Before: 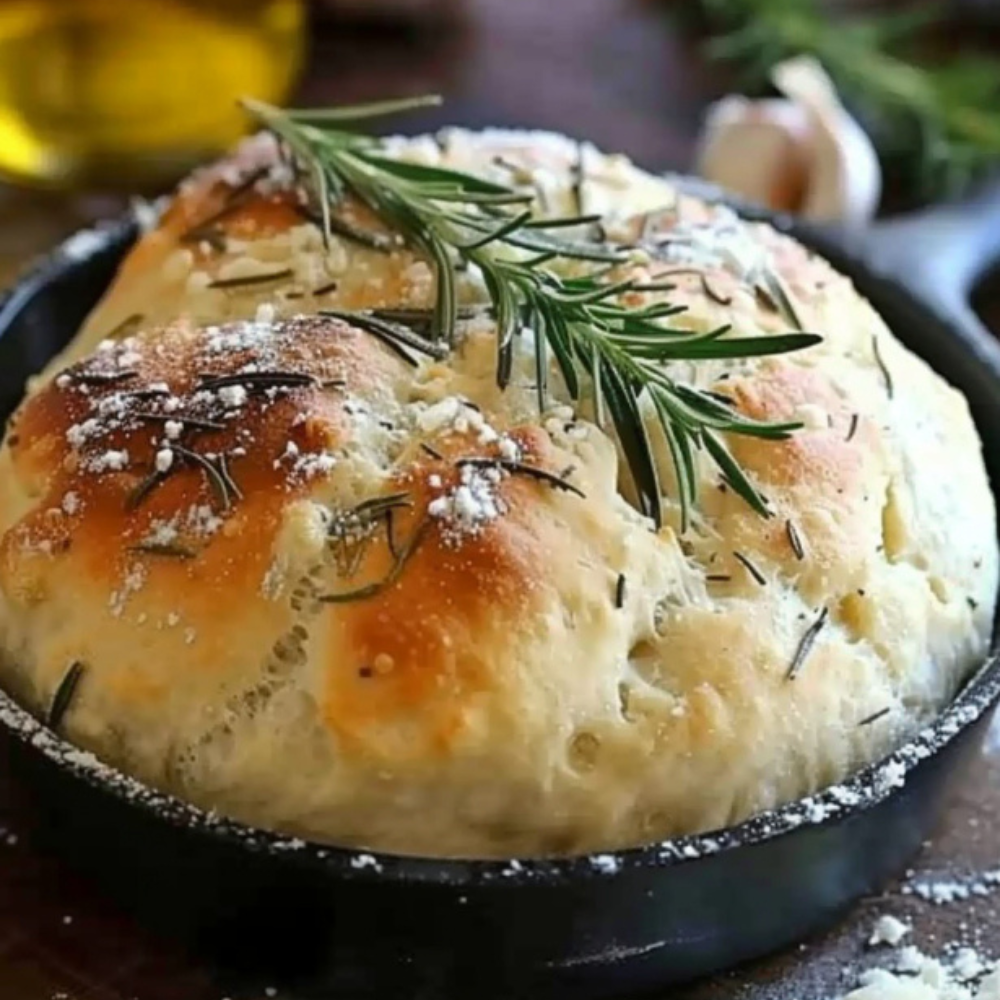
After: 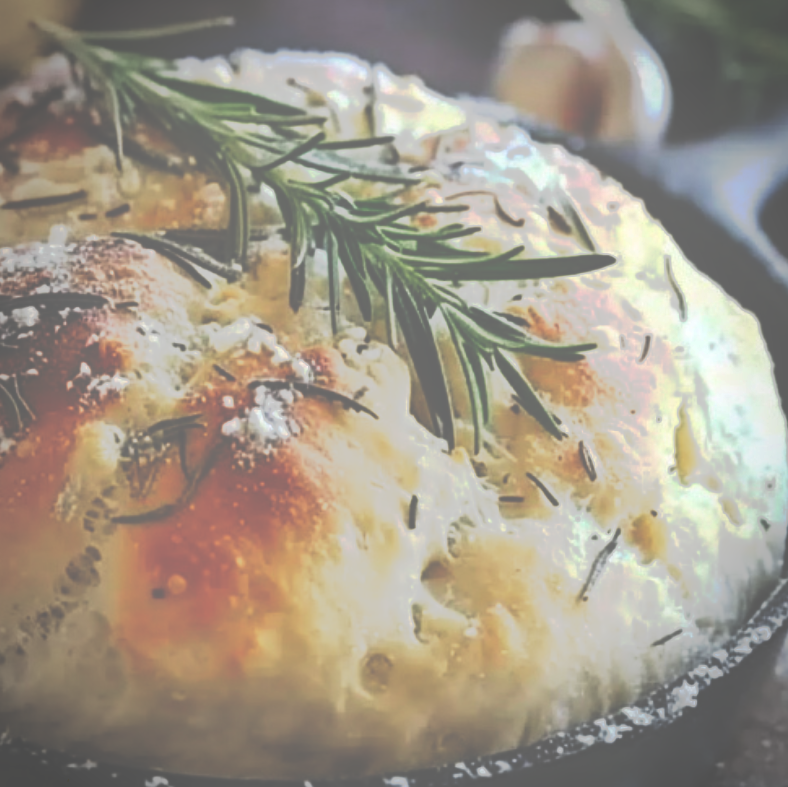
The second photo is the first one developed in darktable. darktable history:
crop and rotate: left 20.74%, top 7.912%, right 0.375%, bottom 13.378%
vignetting: on, module defaults
tone curve: curves: ch0 [(0, 0) (0.003, 0.437) (0.011, 0.438) (0.025, 0.441) (0.044, 0.441) (0.069, 0.441) (0.1, 0.444) (0.136, 0.447) (0.177, 0.452) (0.224, 0.457) (0.277, 0.466) (0.335, 0.485) (0.399, 0.514) (0.468, 0.558) (0.543, 0.616) (0.623, 0.686) (0.709, 0.76) (0.801, 0.803) (0.898, 0.825) (1, 1)], preserve colors none
